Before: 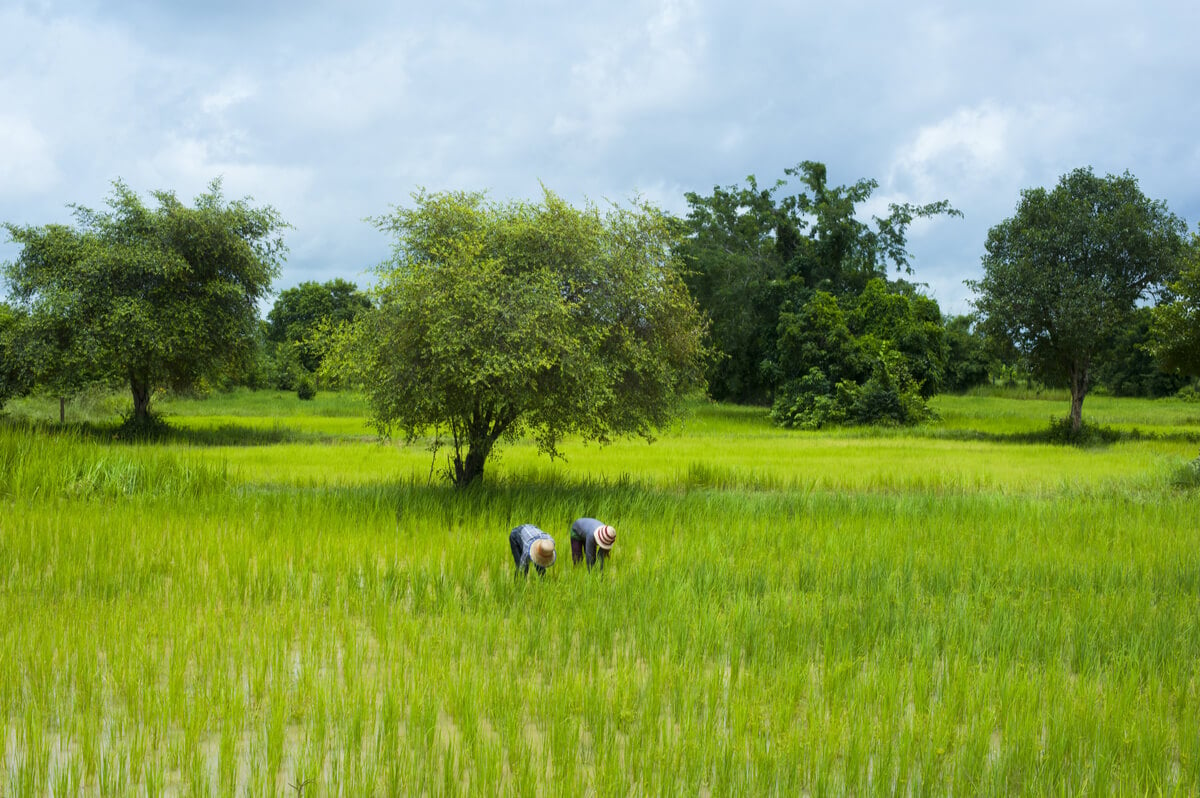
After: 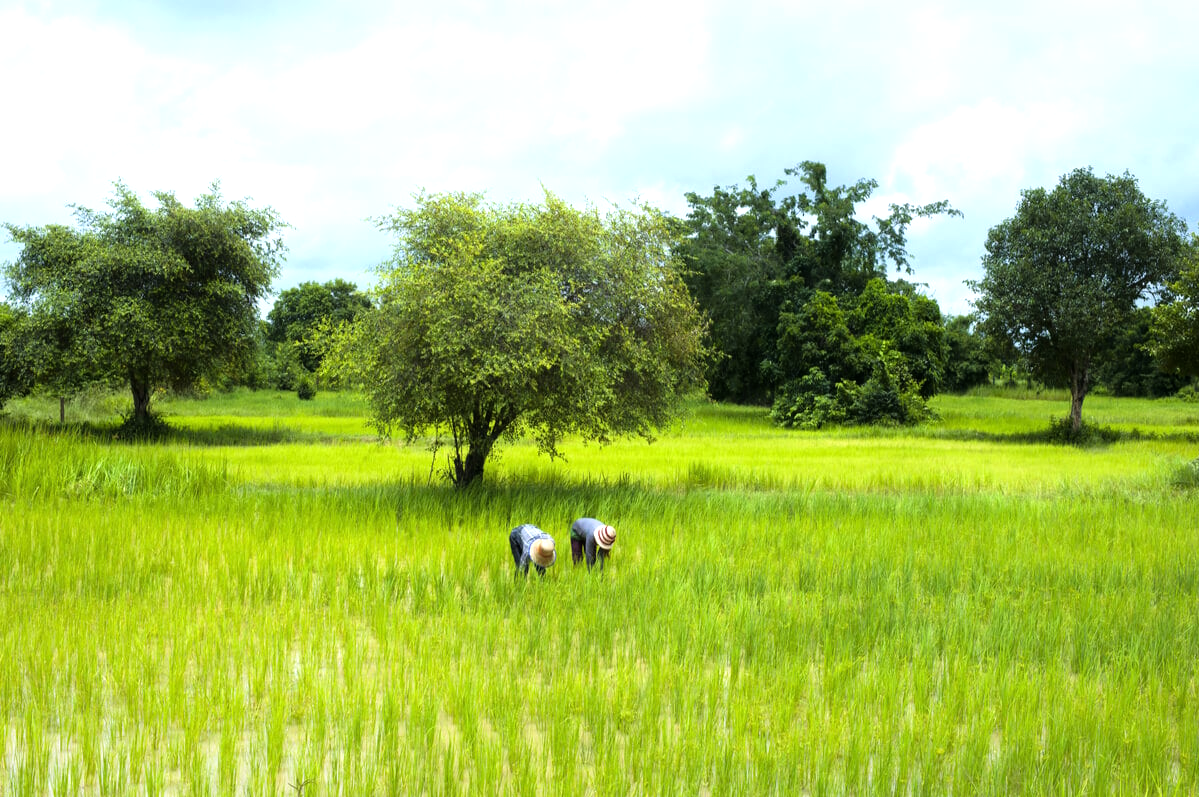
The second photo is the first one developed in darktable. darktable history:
crop: left 0.015%
tone equalizer: -8 EV -0.722 EV, -7 EV -0.717 EV, -6 EV -0.629 EV, -5 EV -0.406 EV, -3 EV 0.397 EV, -2 EV 0.6 EV, -1 EV 0.682 EV, +0 EV 0.74 EV
